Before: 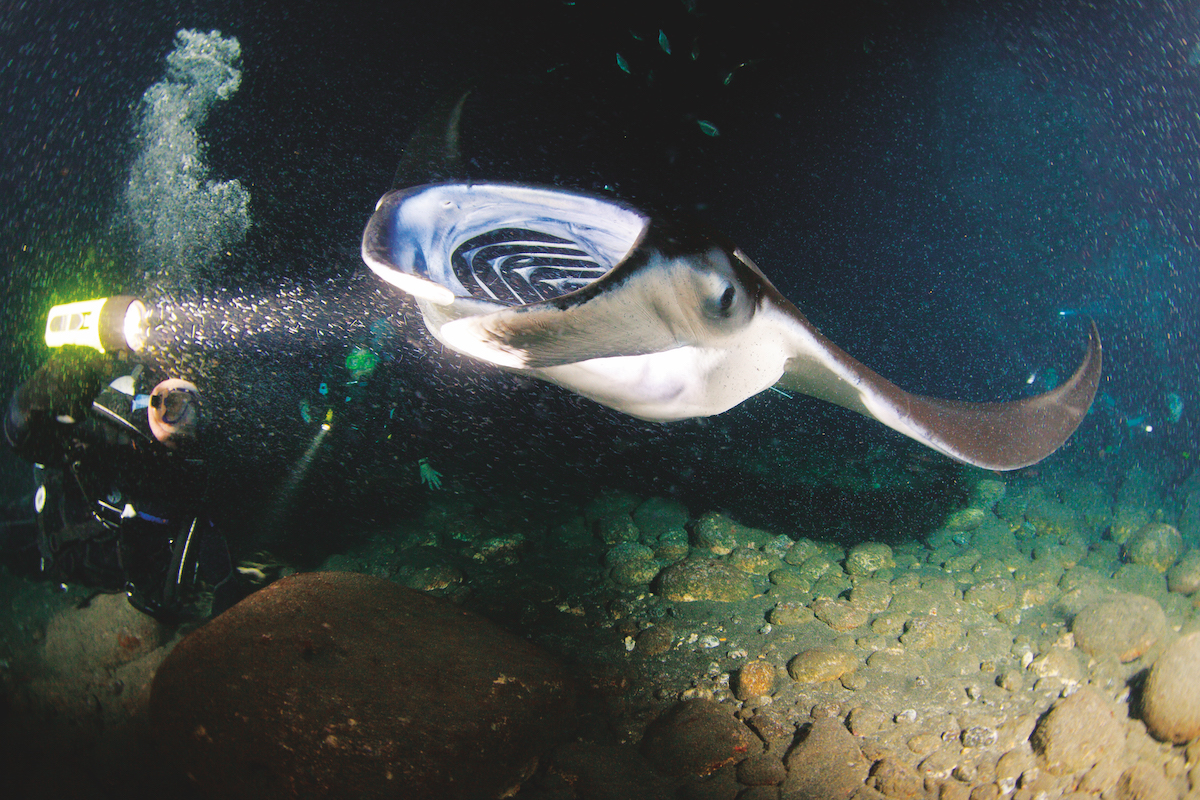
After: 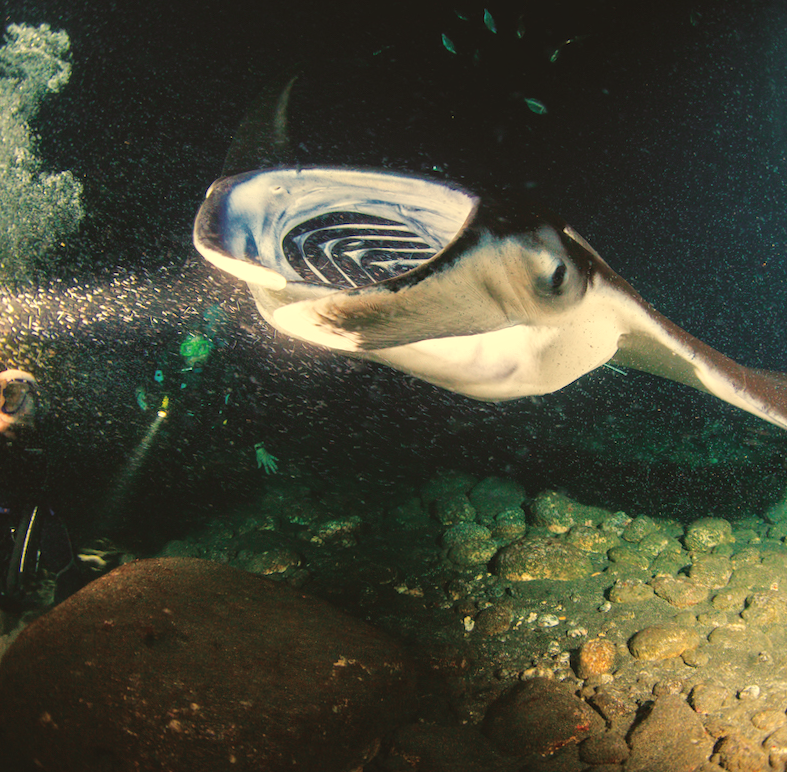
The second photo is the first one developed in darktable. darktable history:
rotate and perspective: rotation -1.32°, lens shift (horizontal) -0.031, crop left 0.015, crop right 0.985, crop top 0.047, crop bottom 0.982
white balance: red 1.08, blue 0.791
local contrast: on, module defaults
crop and rotate: left 12.648%, right 20.685%
